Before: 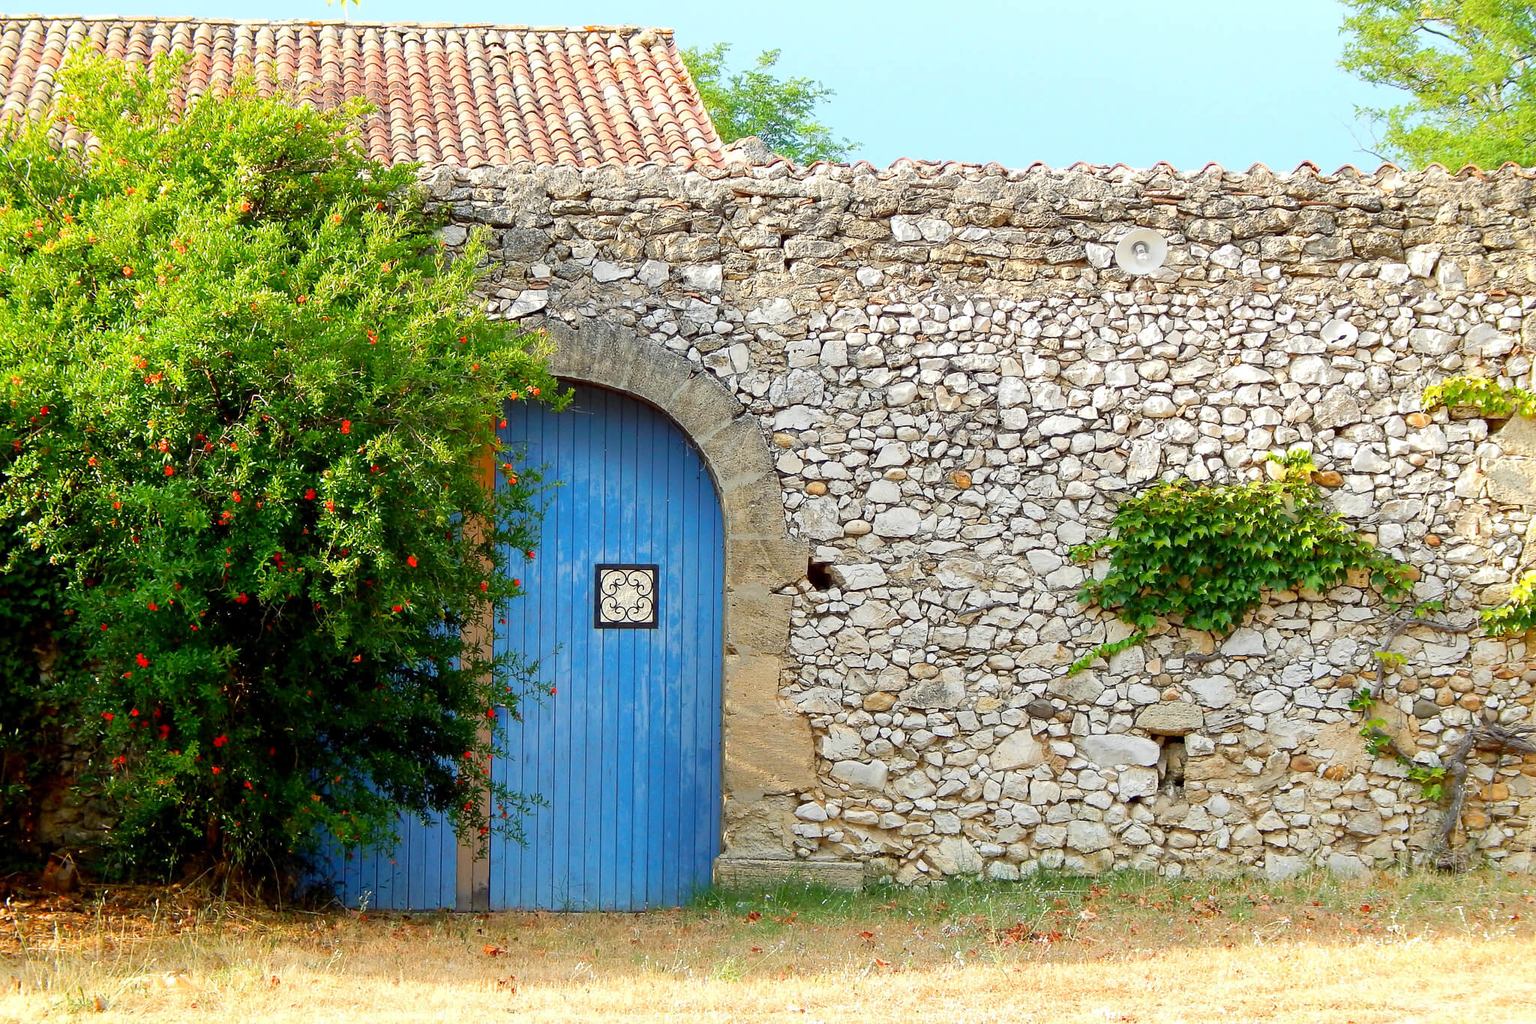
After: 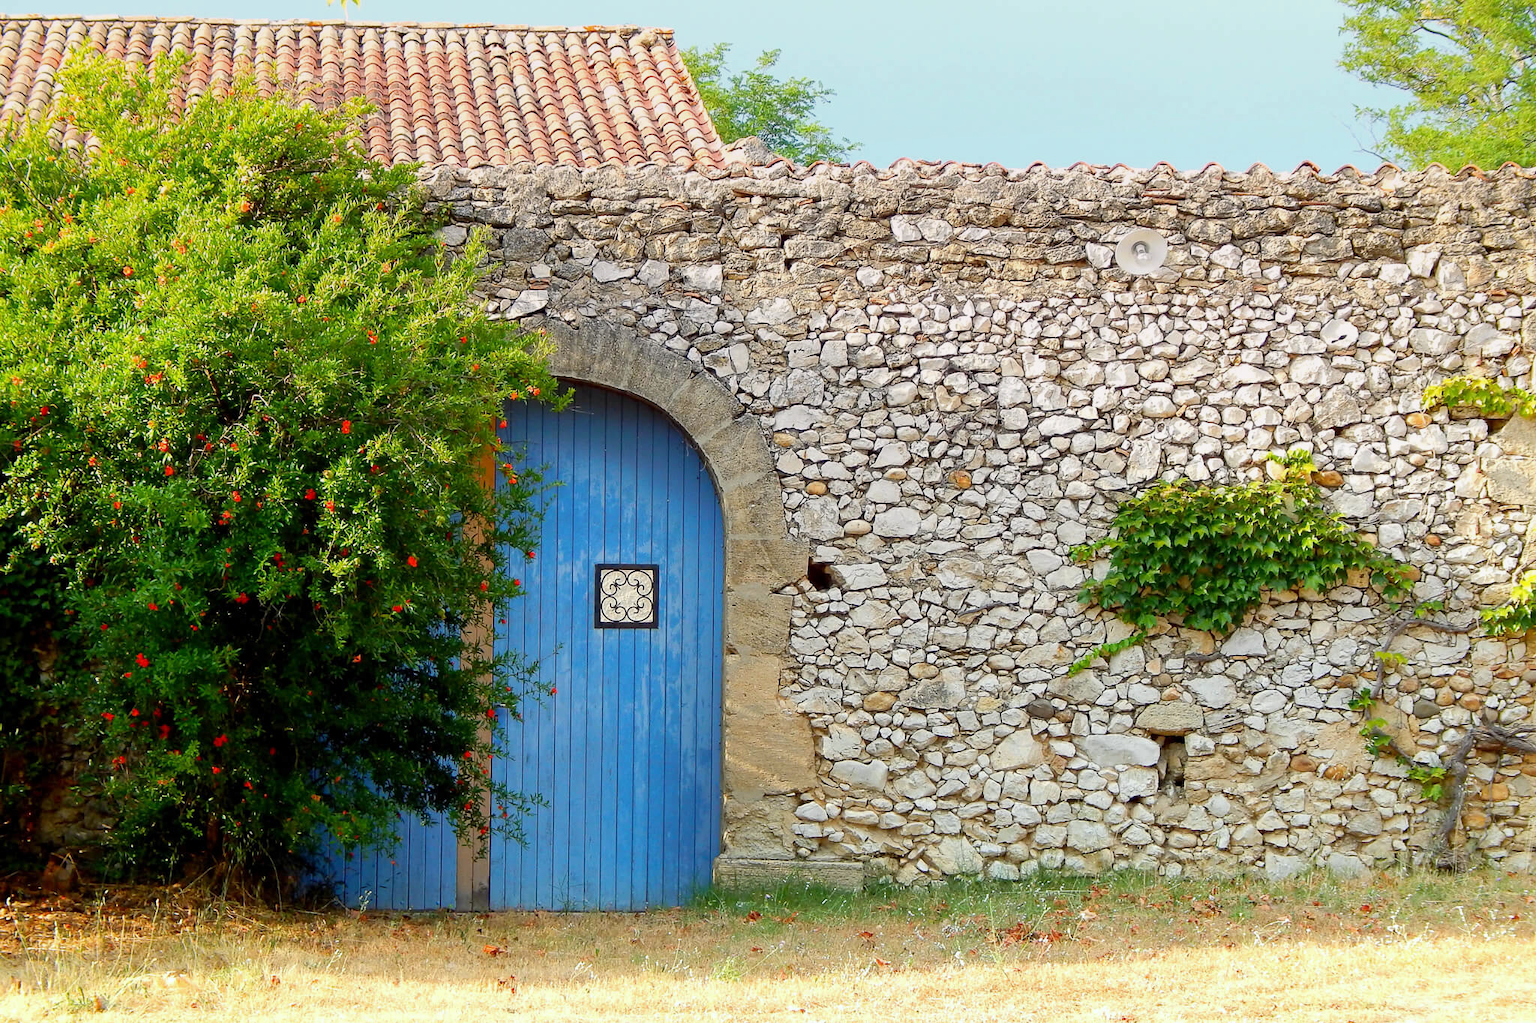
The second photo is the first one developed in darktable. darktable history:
graduated density: density 0.38 EV, hardness 21%, rotation -6.11°, saturation 32%
white balance: red 0.978, blue 0.999
